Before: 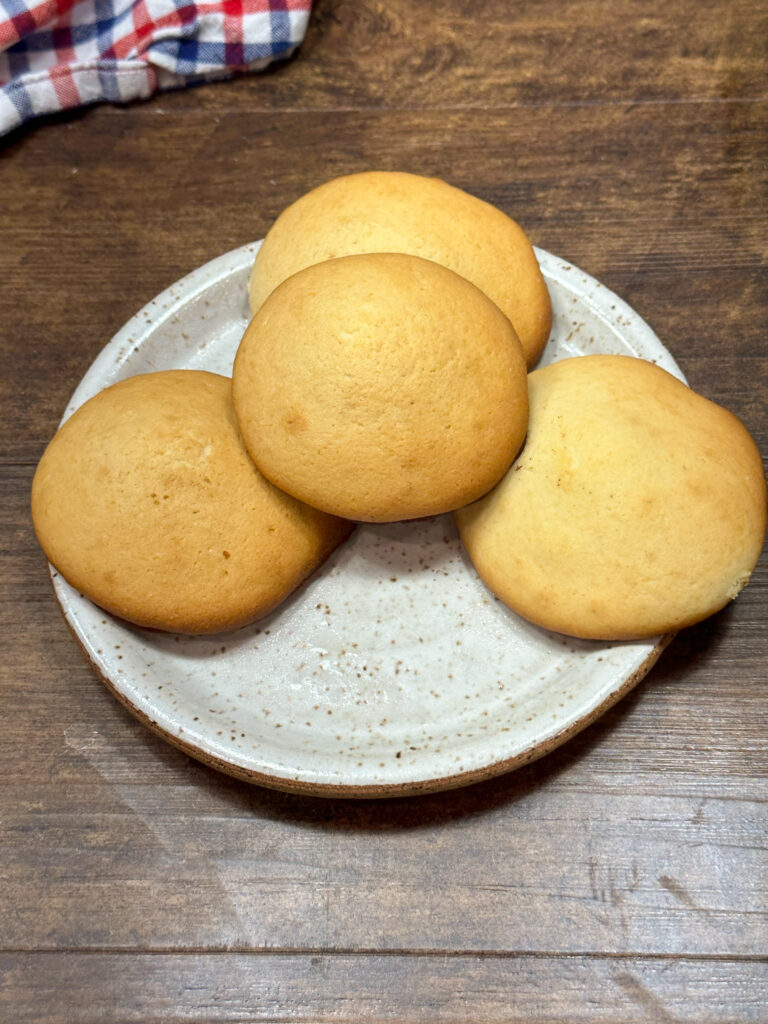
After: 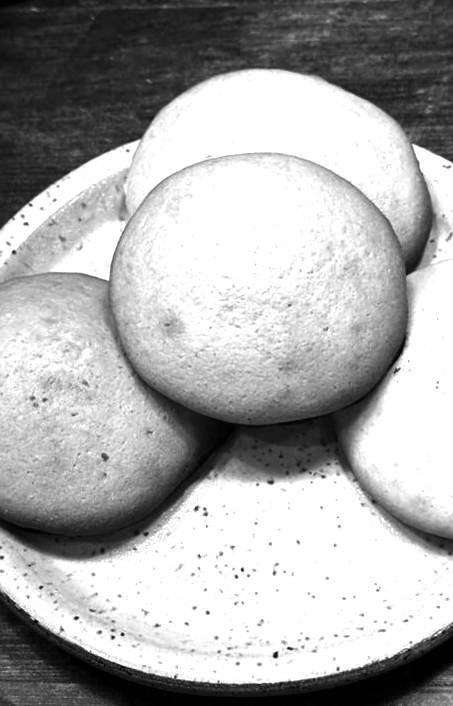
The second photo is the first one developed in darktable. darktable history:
crop: left 16.202%, top 11.208%, right 26.045%, bottom 20.557%
sharpen: amount 0.2
contrast brightness saturation: contrast -0.03, brightness -0.59, saturation -1
exposure: black level correction 0, exposure 0.7 EV, compensate exposure bias true, compensate highlight preservation false
vignetting: fall-off start 97.23%, saturation -0.024, center (-0.033, -0.042), width/height ratio 1.179, unbound false
rotate and perspective: lens shift (vertical) 0.048, lens shift (horizontal) -0.024, automatic cropping off
white balance: red 1.123, blue 0.83
